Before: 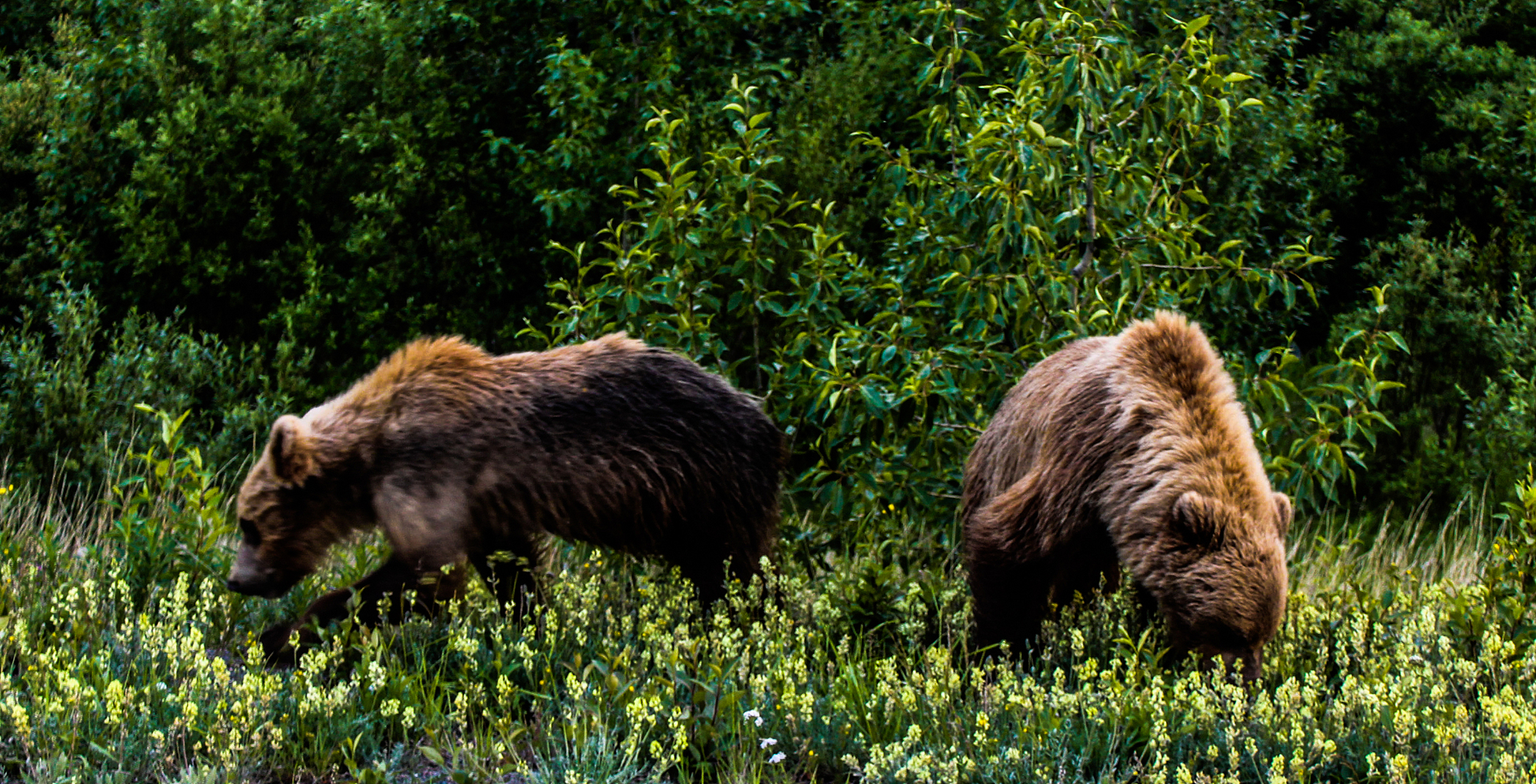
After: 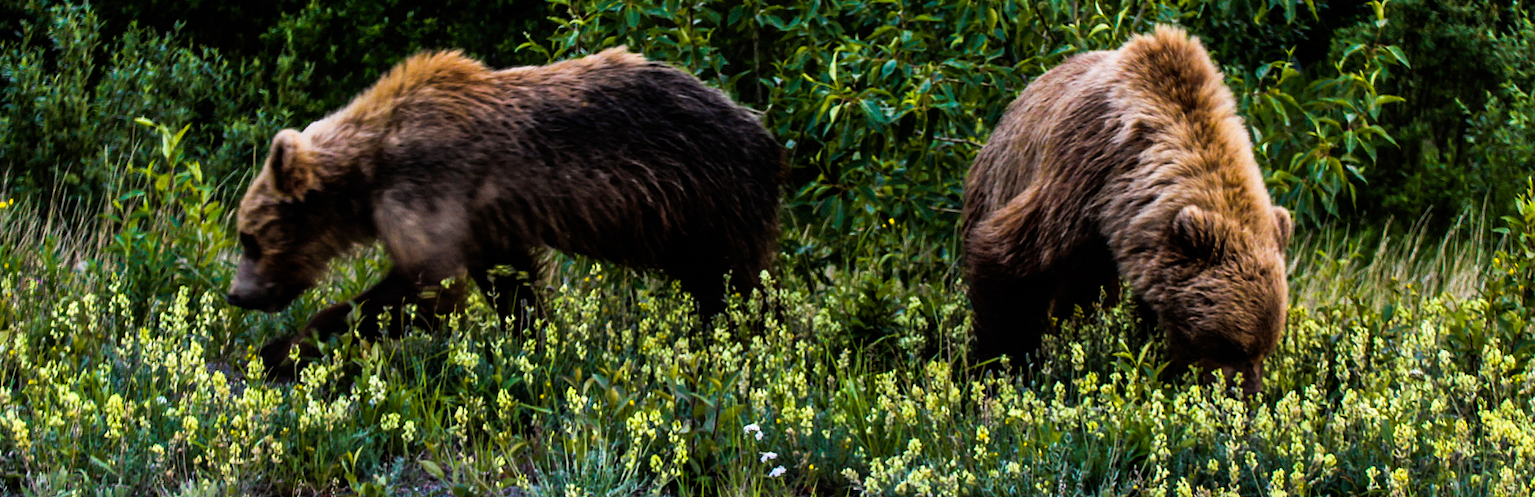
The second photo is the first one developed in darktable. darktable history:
crop and rotate: top 36.53%
